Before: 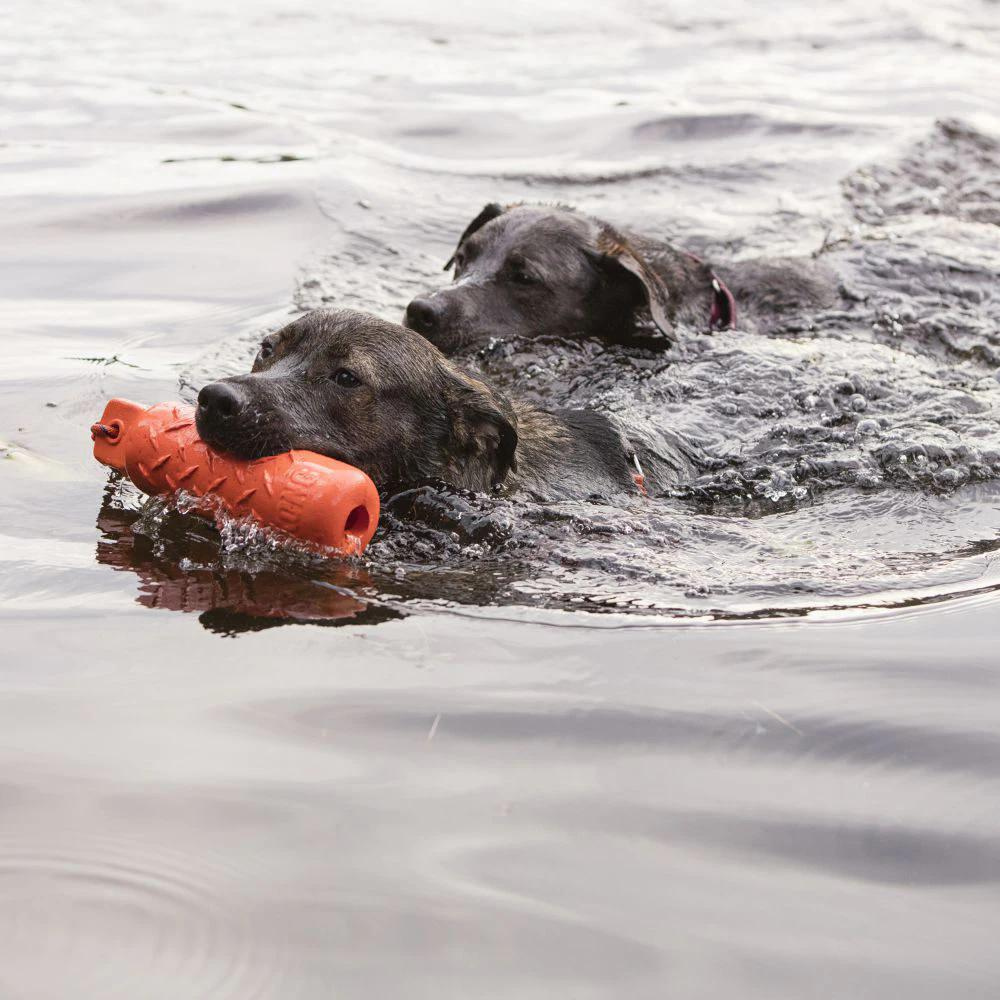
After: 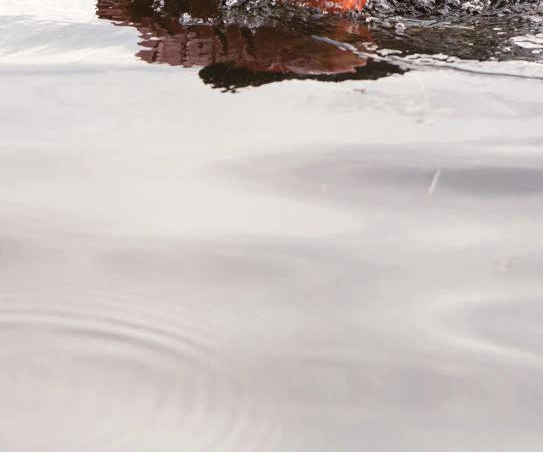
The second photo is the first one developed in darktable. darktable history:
exposure: exposure -0.004 EV, compensate highlight preservation false
crop and rotate: top 54.518%, right 45.664%, bottom 0.189%
levels: levels [0.016, 0.484, 0.953]
